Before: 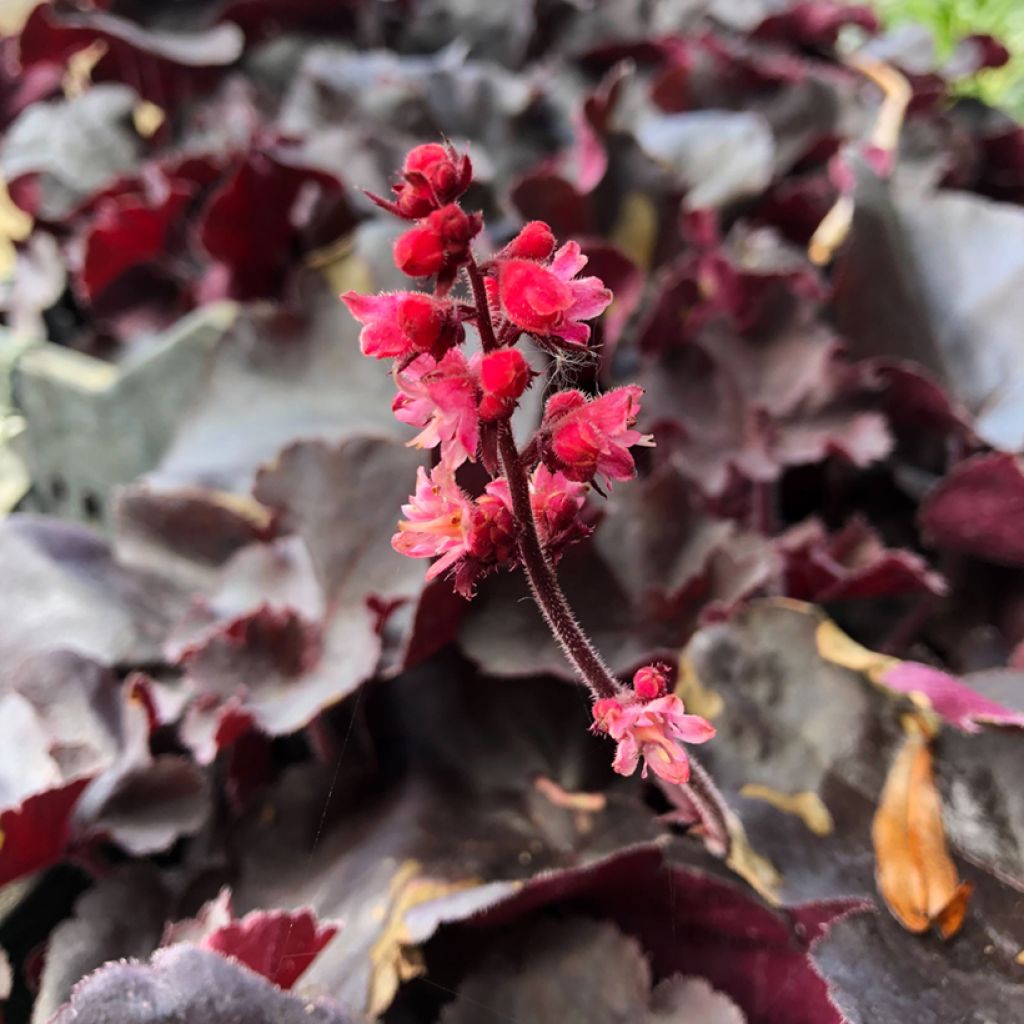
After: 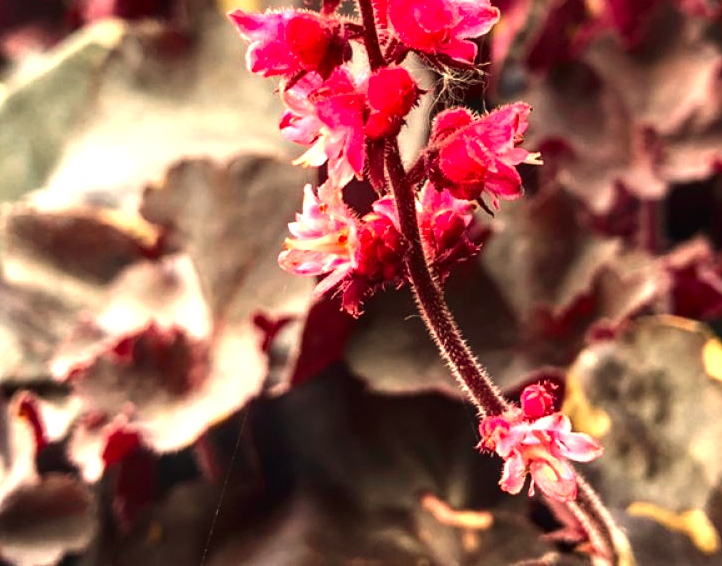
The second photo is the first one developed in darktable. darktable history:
local contrast: detail 115%
white balance: red 1.123, blue 0.83
exposure: black level correction 0, exposure 1.2 EV, compensate exposure bias true, compensate highlight preservation false
contrast brightness saturation: brightness -0.2, saturation 0.08
crop: left 11.123%, top 27.61%, right 18.3%, bottom 17.034%
